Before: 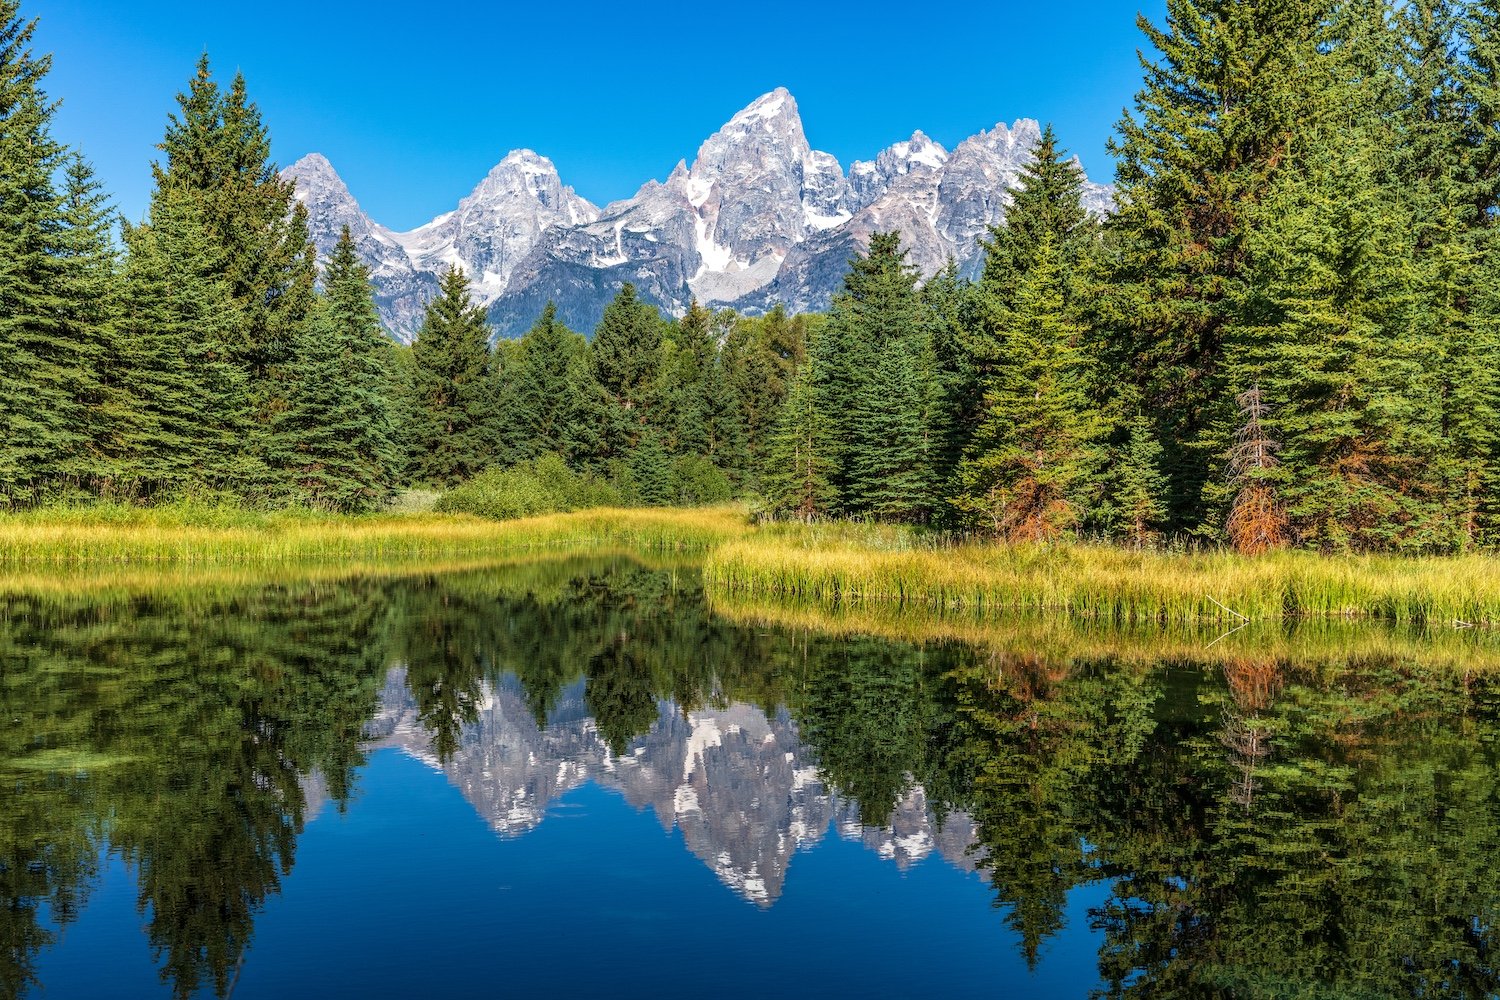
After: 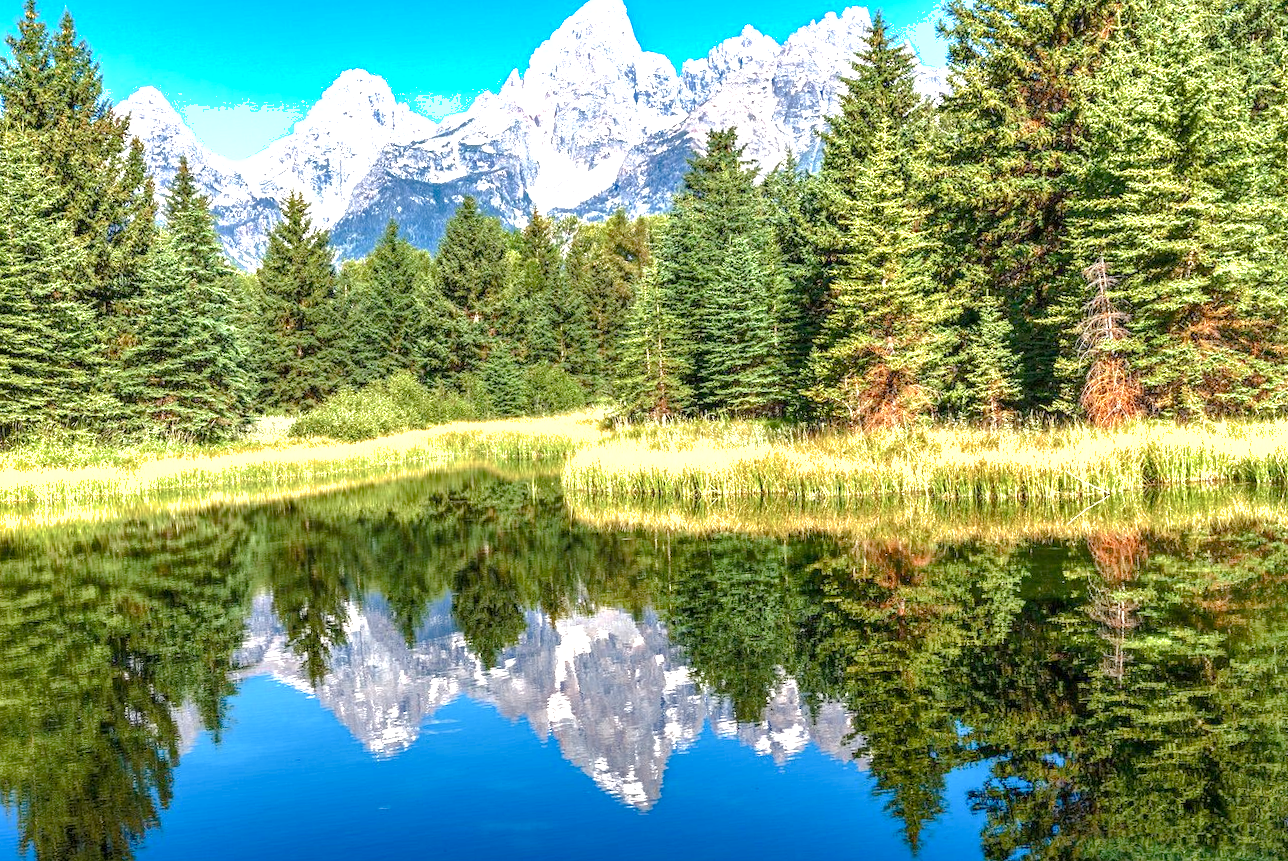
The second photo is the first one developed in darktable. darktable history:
crop and rotate: angle 3.67°, left 6.018%, top 5.699%
exposure: black level correction 0, exposure 1.289 EV, compensate highlight preservation false
local contrast: mode bilateral grid, contrast 21, coarseness 50, detail 119%, midtone range 0.2
shadows and highlights: on, module defaults
color balance rgb: perceptual saturation grading › global saturation 25.596%, perceptual saturation grading › highlights -50.352%, perceptual saturation grading › shadows 30.677%
